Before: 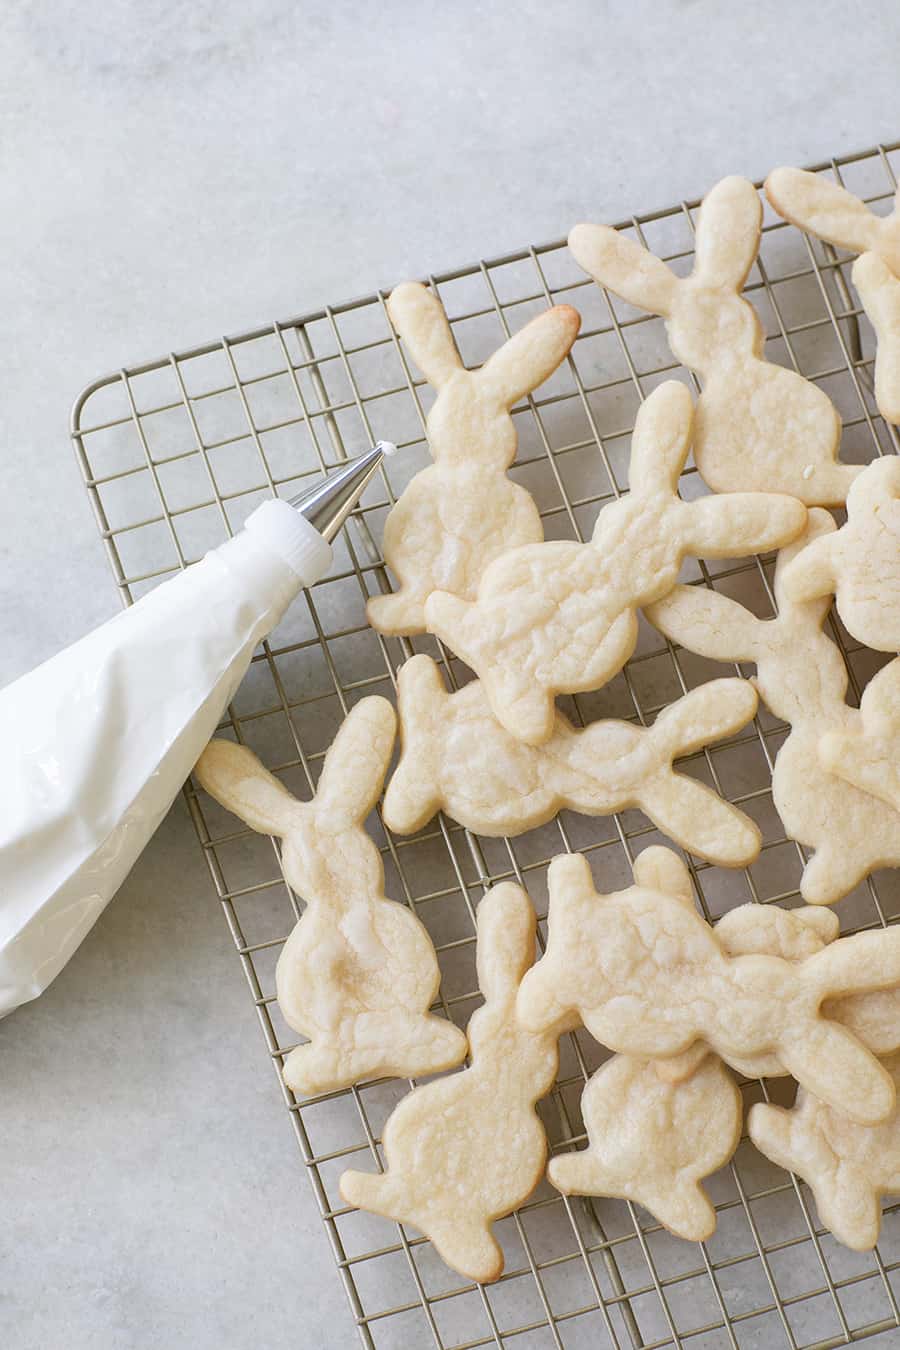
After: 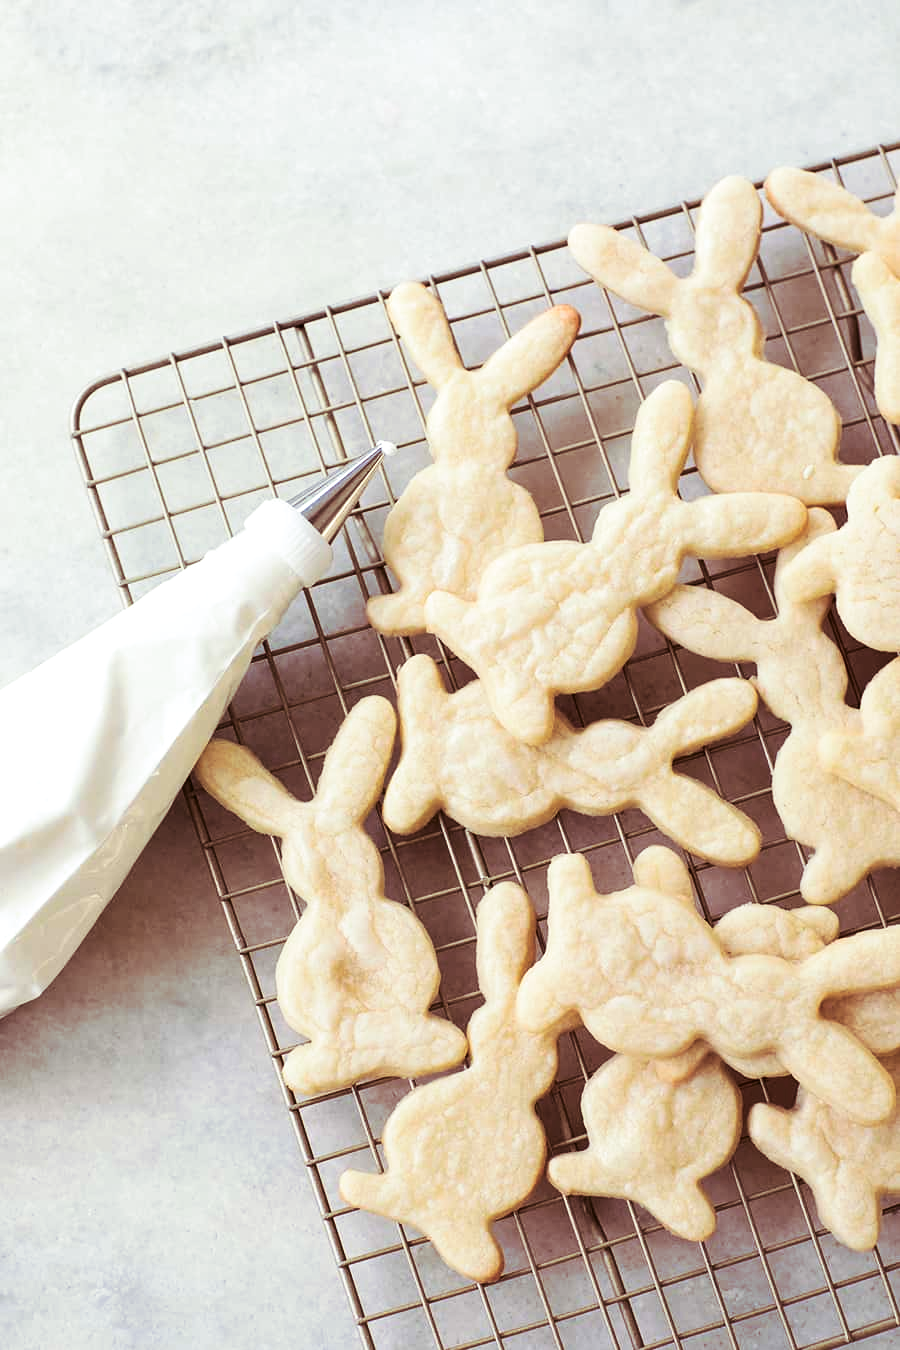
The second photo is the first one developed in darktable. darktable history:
exposure: exposure 0.236 EV, compensate highlight preservation false
split-toning: on, module defaults
contrast brightness saturation: contrast 0.19, brightness -0.11, saturation 0.21
